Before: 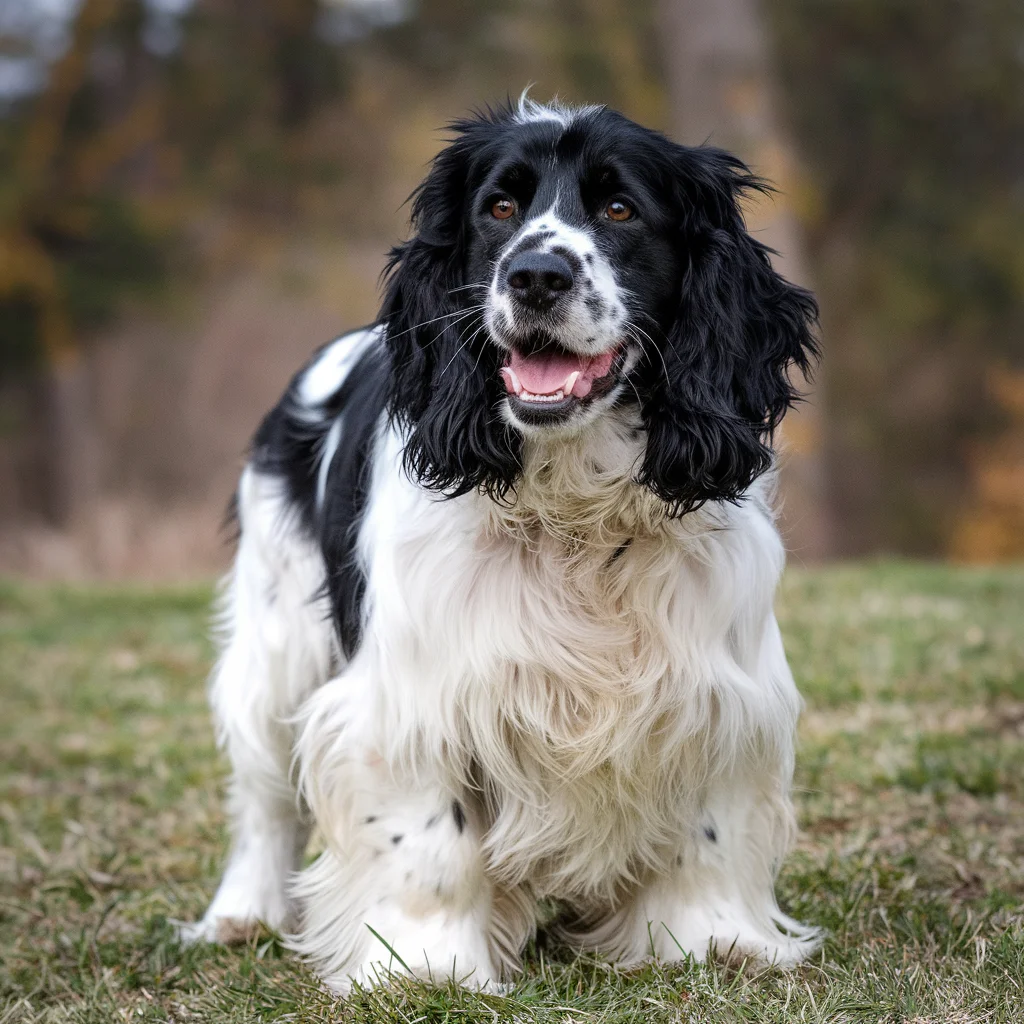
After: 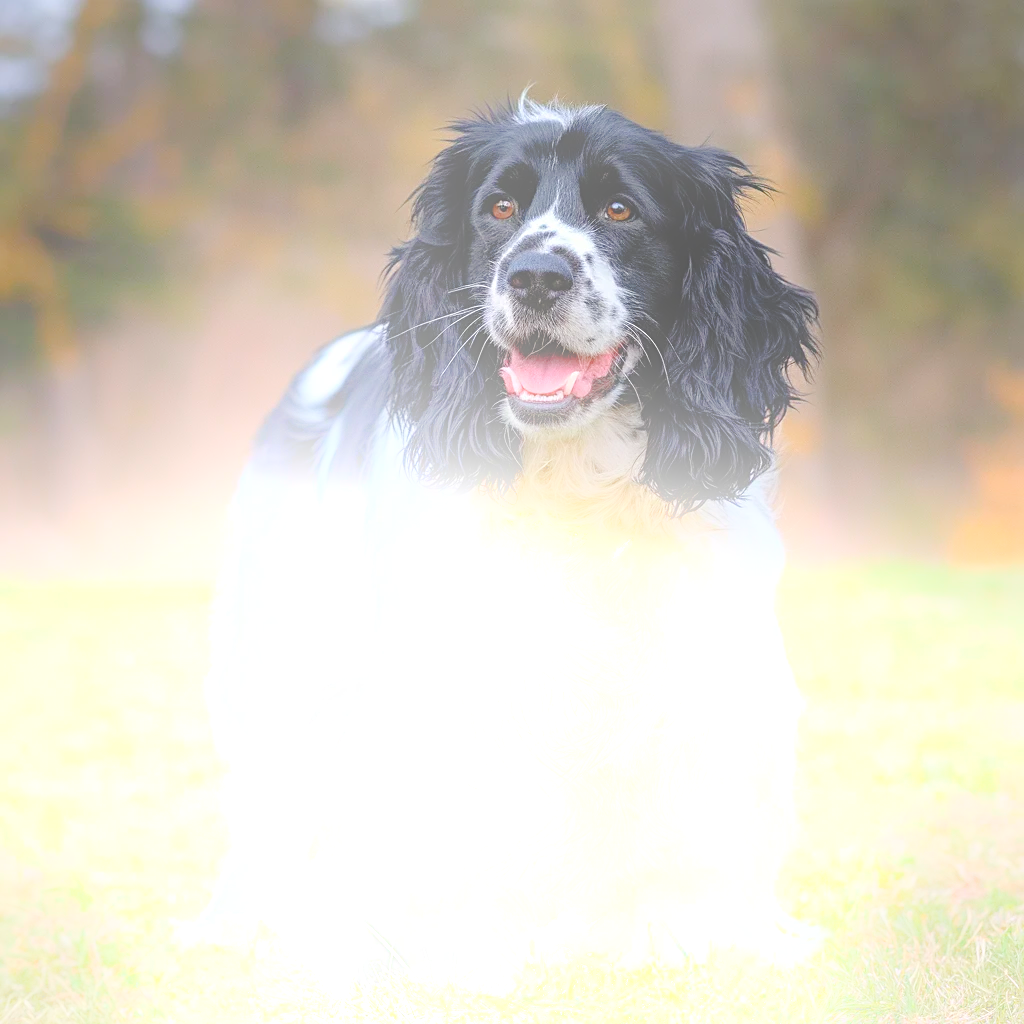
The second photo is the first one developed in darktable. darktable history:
exposure: black level correction 0.01, exposure 0.014 EV, compensate highlight preservation false
sharpen: on, module defaults
bloom: size 25%, threshold 5%, strength 90%
